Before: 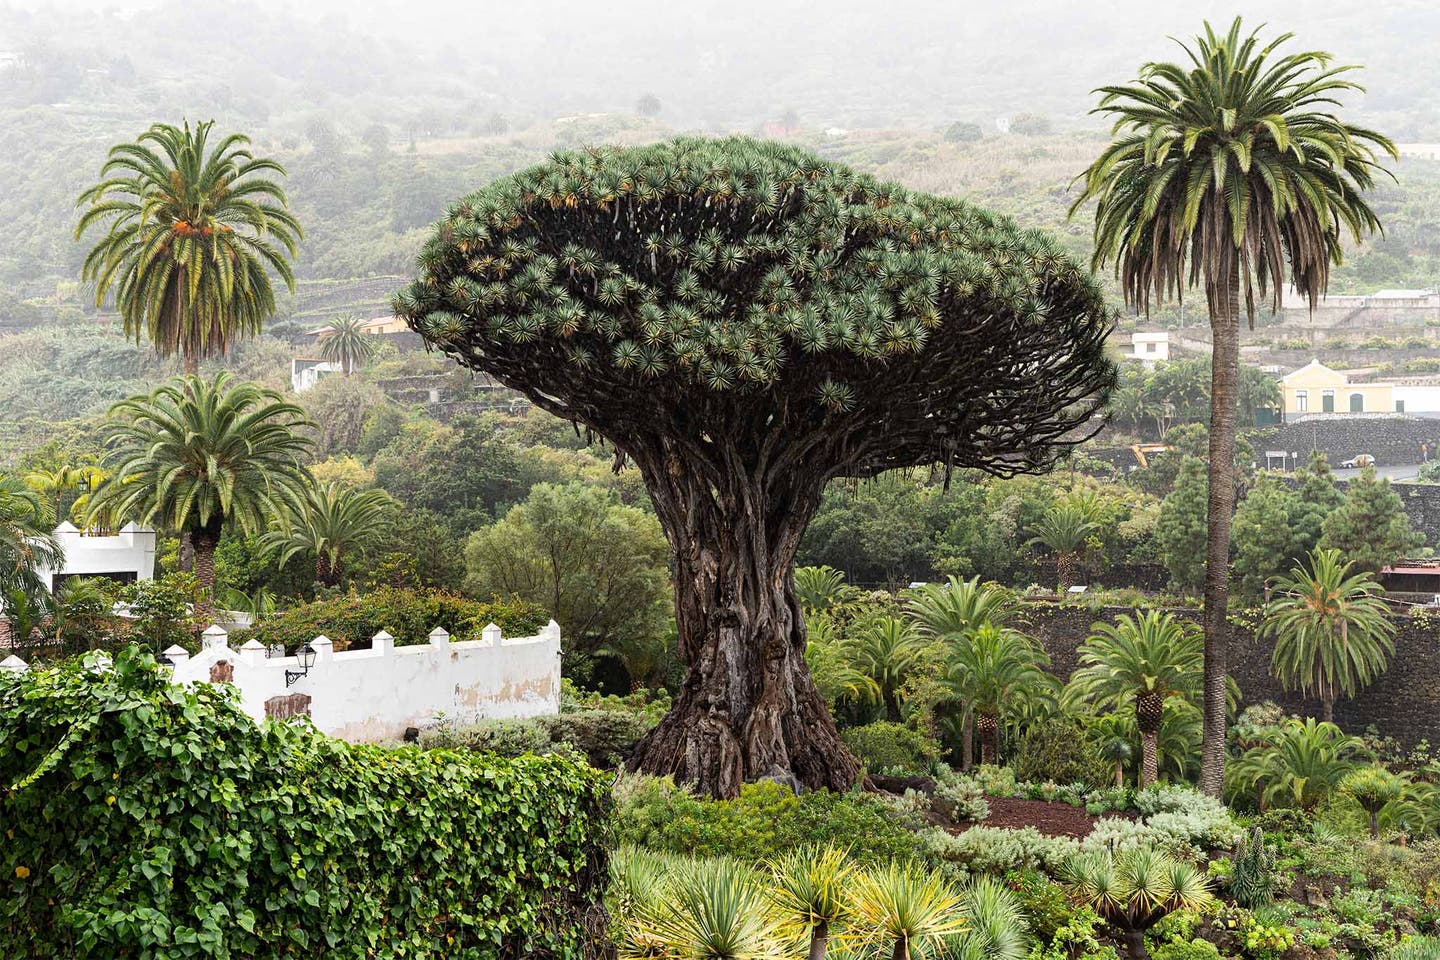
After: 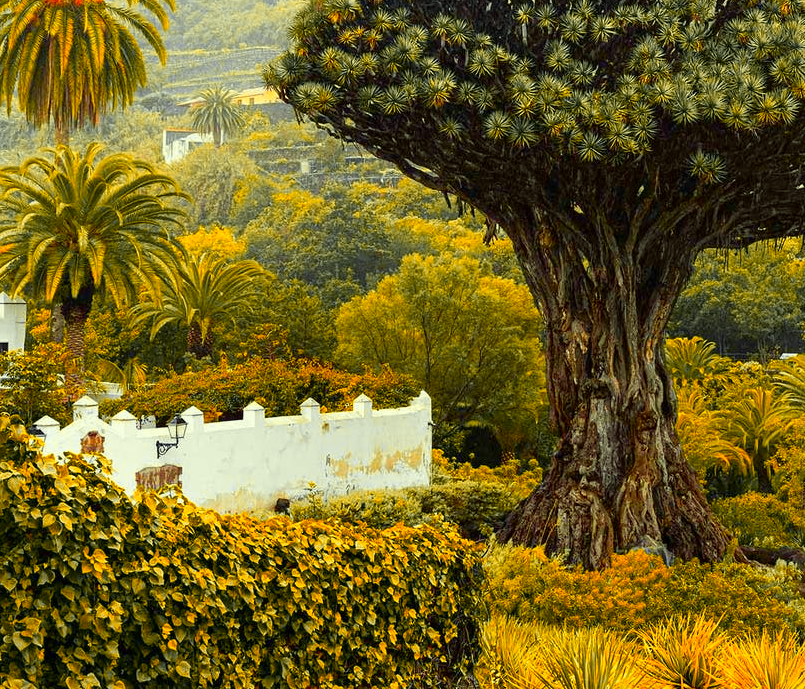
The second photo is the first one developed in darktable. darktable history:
color zones: curves: ch0 [(0, 0.499) (0.143, 0.5) (0.286, 0.5) (0.429, 0.476) (0.571, 0.284) (0.714, 0.243) (0.857, 0.449) (1, 0.499)]; ch1 [(0, 0.532) (0.143, 0.645) (0.286, 0.696) (0.429, 0.211) (0.571, 0.504) (0.714, 0.493) (0.857, 0.495) (1, 0.532)]; ch2 [(0, 0.5) (0.143, 0.5) (0.286, 0.427) (0.429, 0.324) (0.571, 0.5) (0.714, 0.5) (0.857, 0.5) (1, 0.5)]
crop: left 8.995%, top 23.937%, right 35.101%, bottom 4.288%
color correction: highlights a* -10.87, highlights b* 9.84, saturation 1.71
contrast brightness saturation: contrast 0.014, saturation -0.057
